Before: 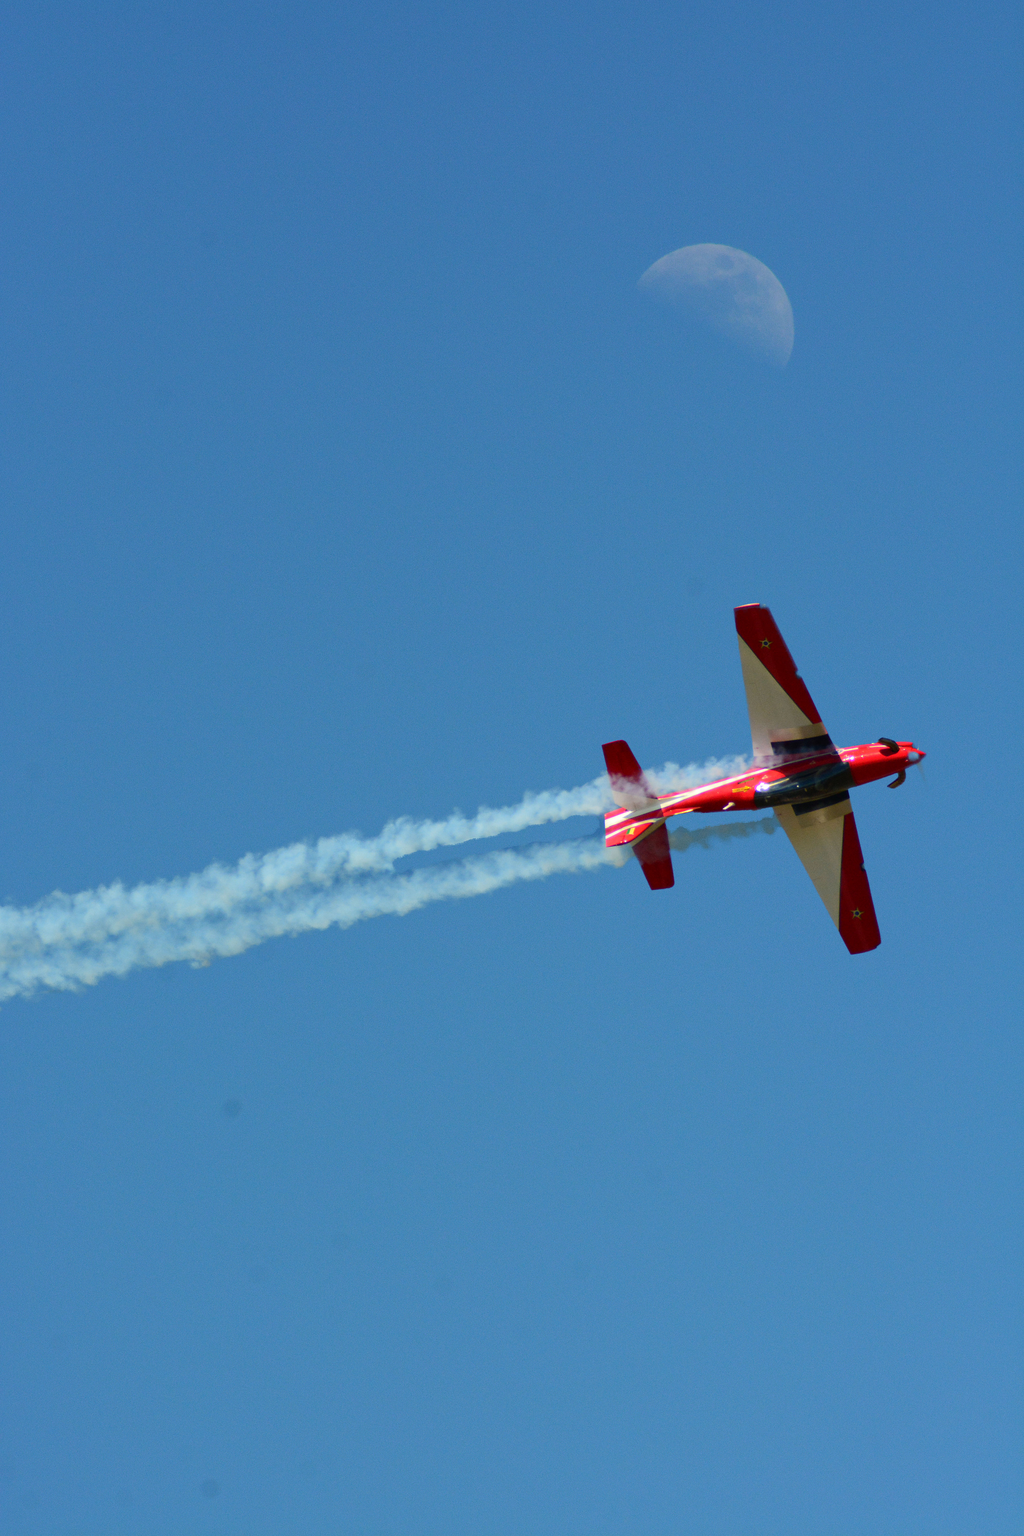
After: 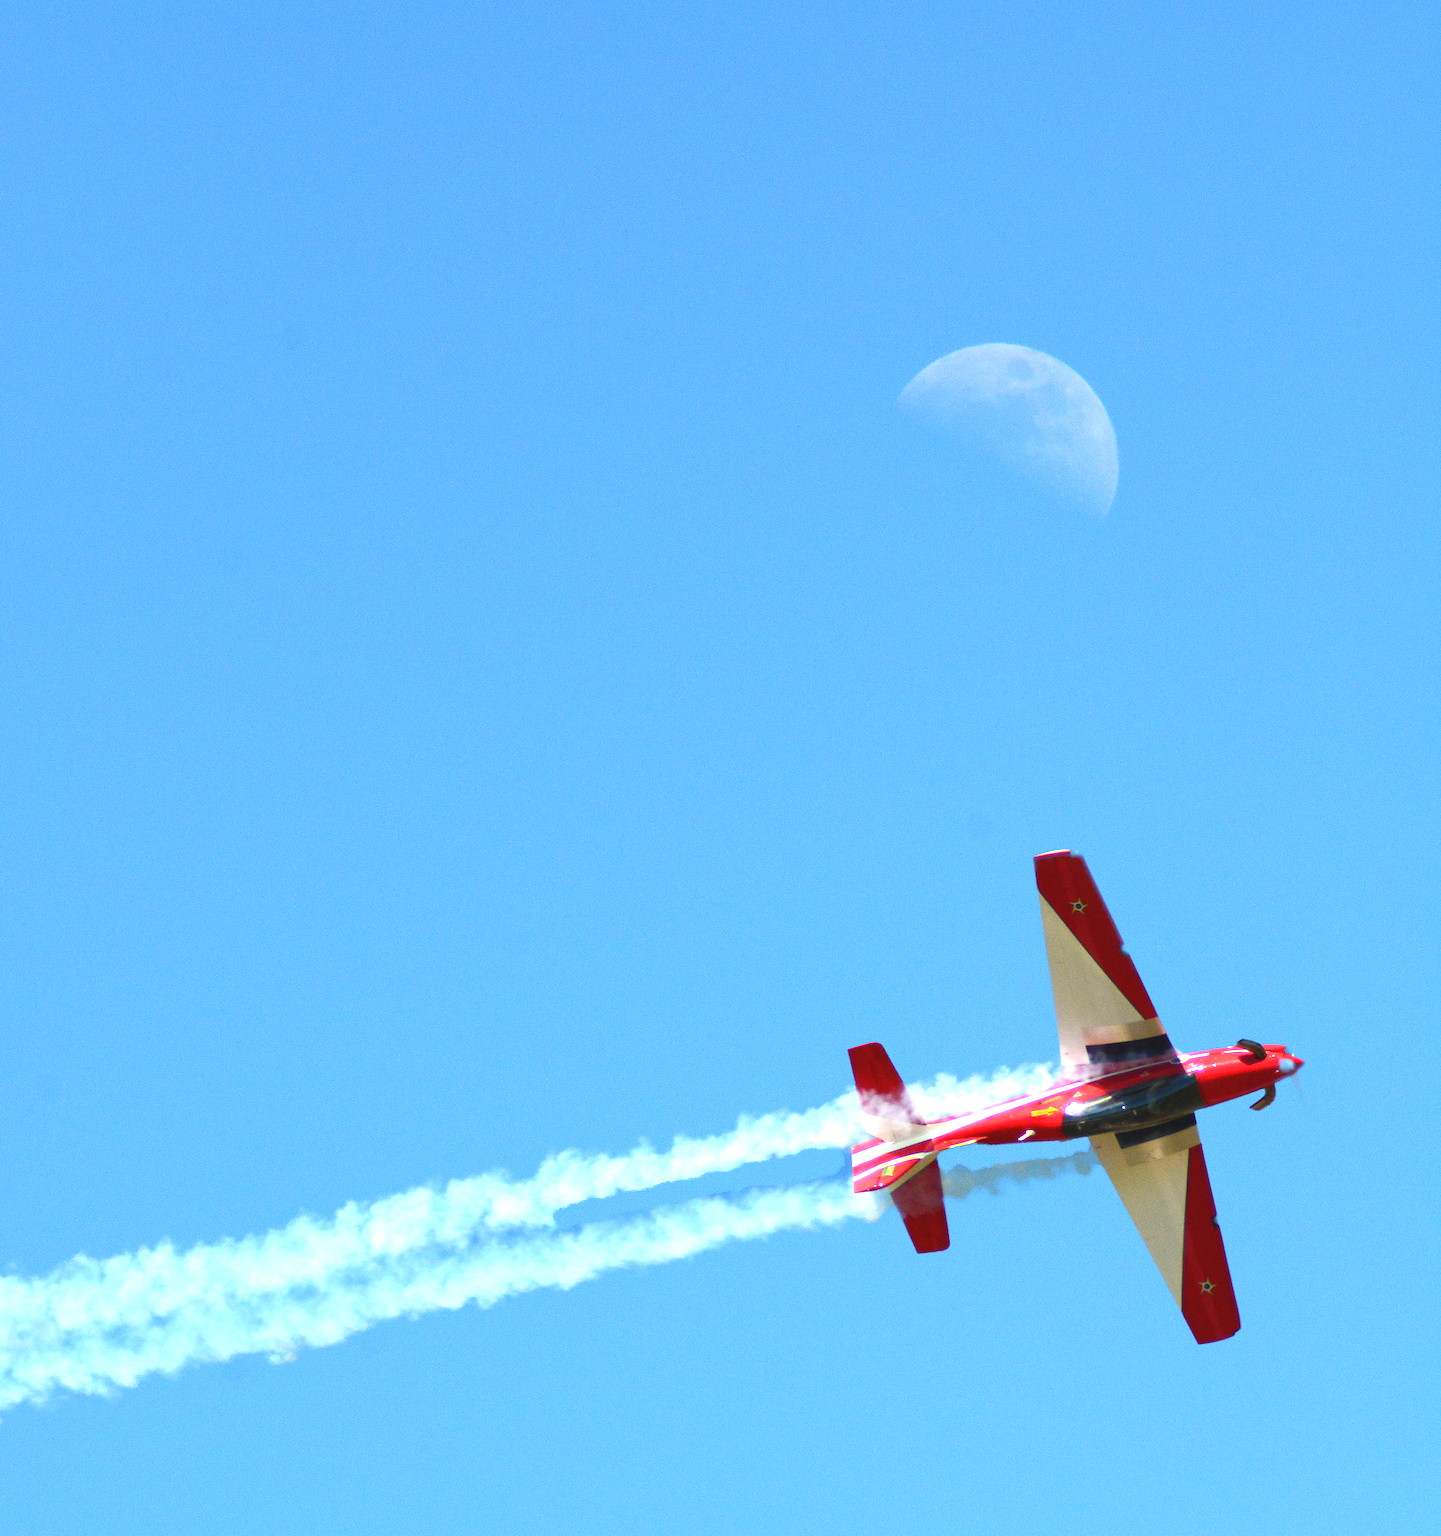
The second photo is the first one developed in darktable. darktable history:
exposure: black level correction -0.002, exposure 1.335 EV, compensate exposure bias true, compensate highlight preservation false
crop: right 0.001%, bottom 28.981%
